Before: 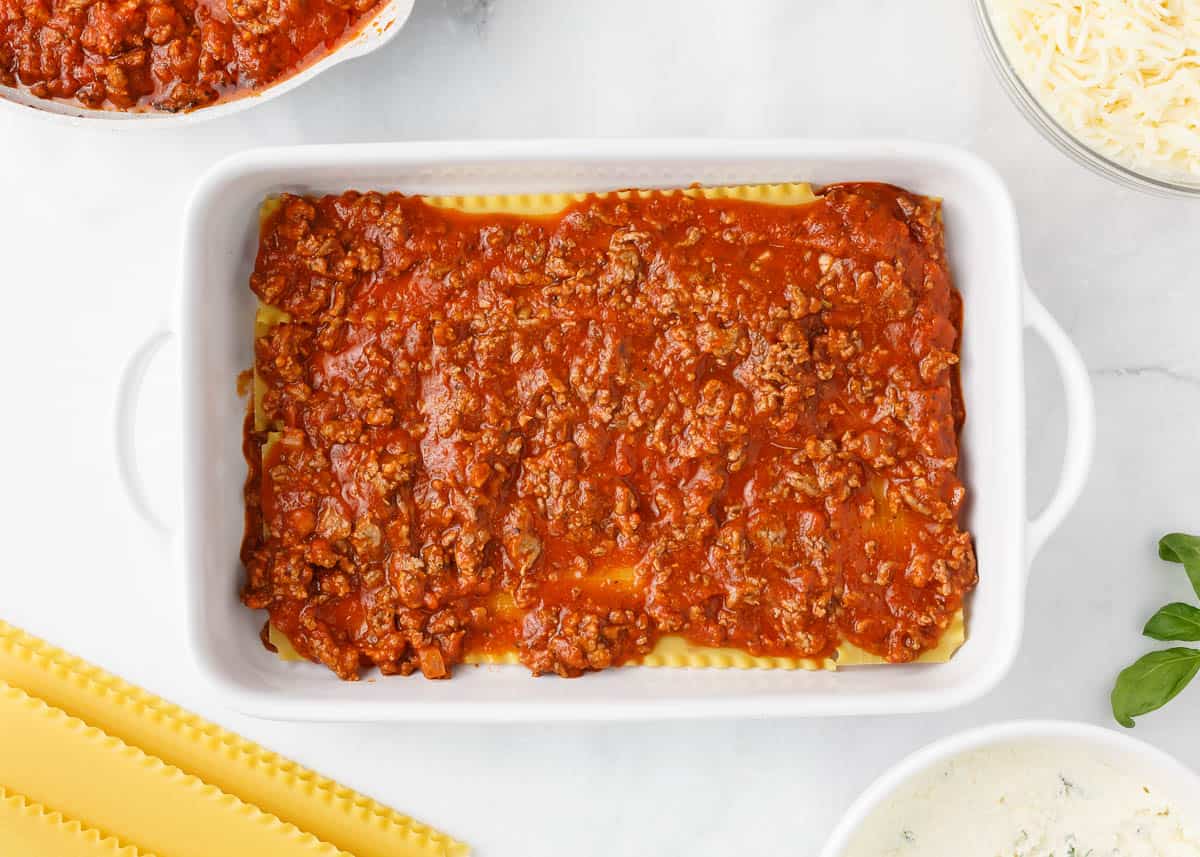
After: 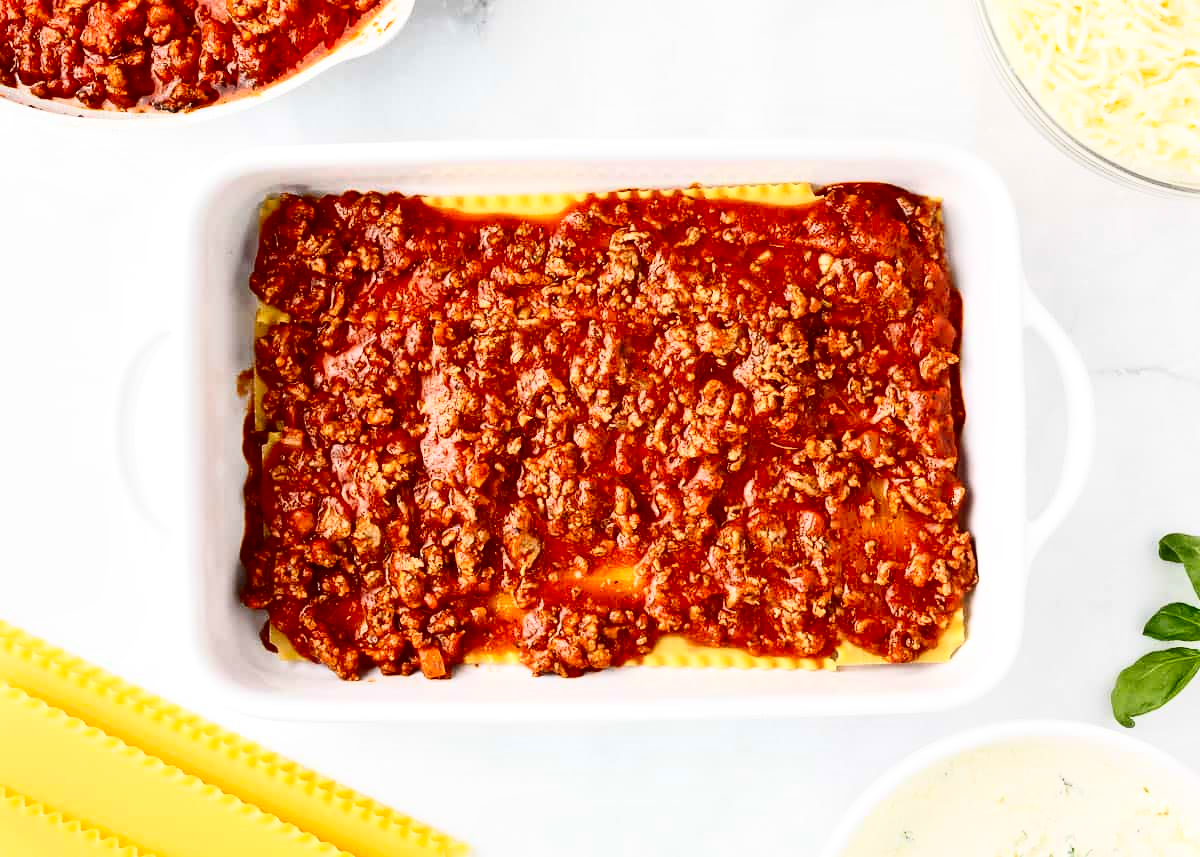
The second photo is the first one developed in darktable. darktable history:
contrast brightness saturation: contrast 0.4, brightness 0.05, saturation 0.25
local contrast: mode bilateral grid, contrast 25, coarseness 50, detail 123%, midtone range 0.2
